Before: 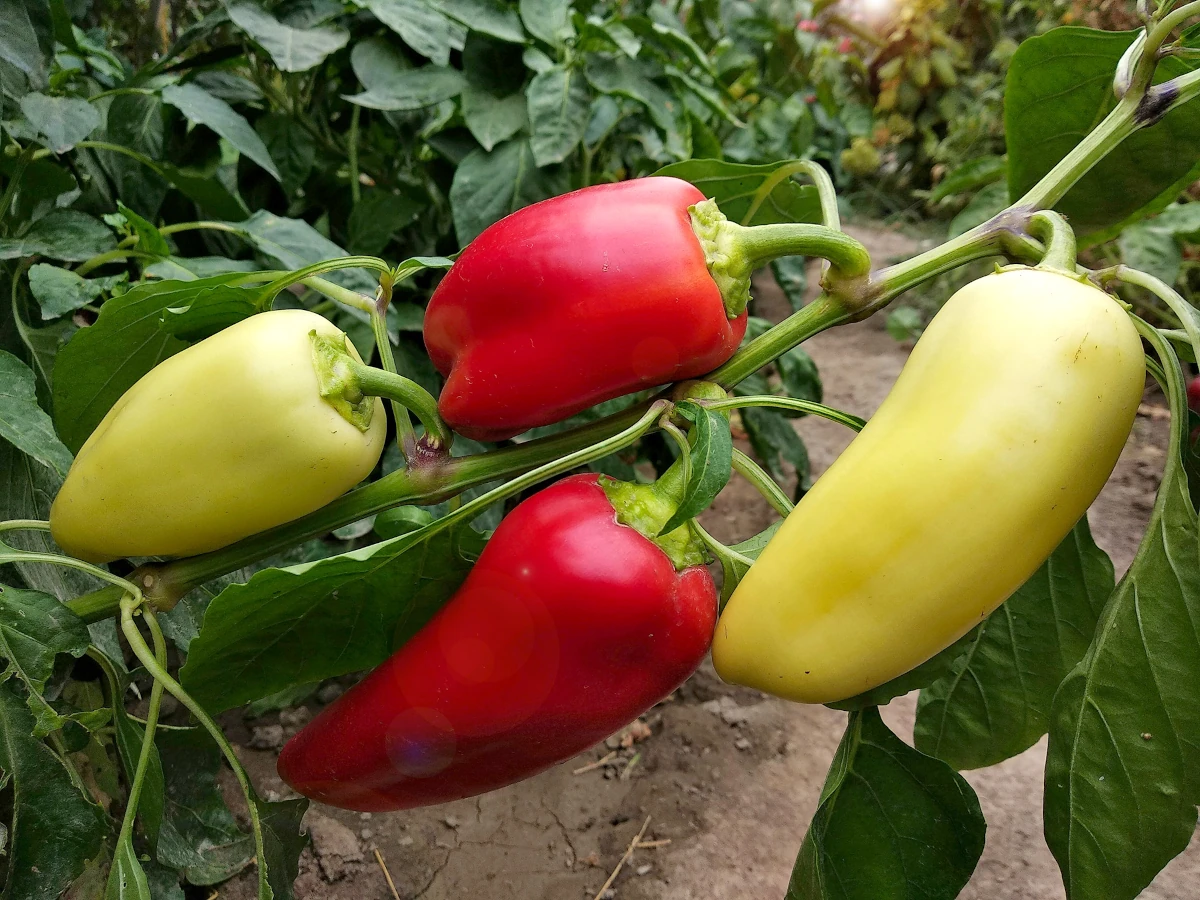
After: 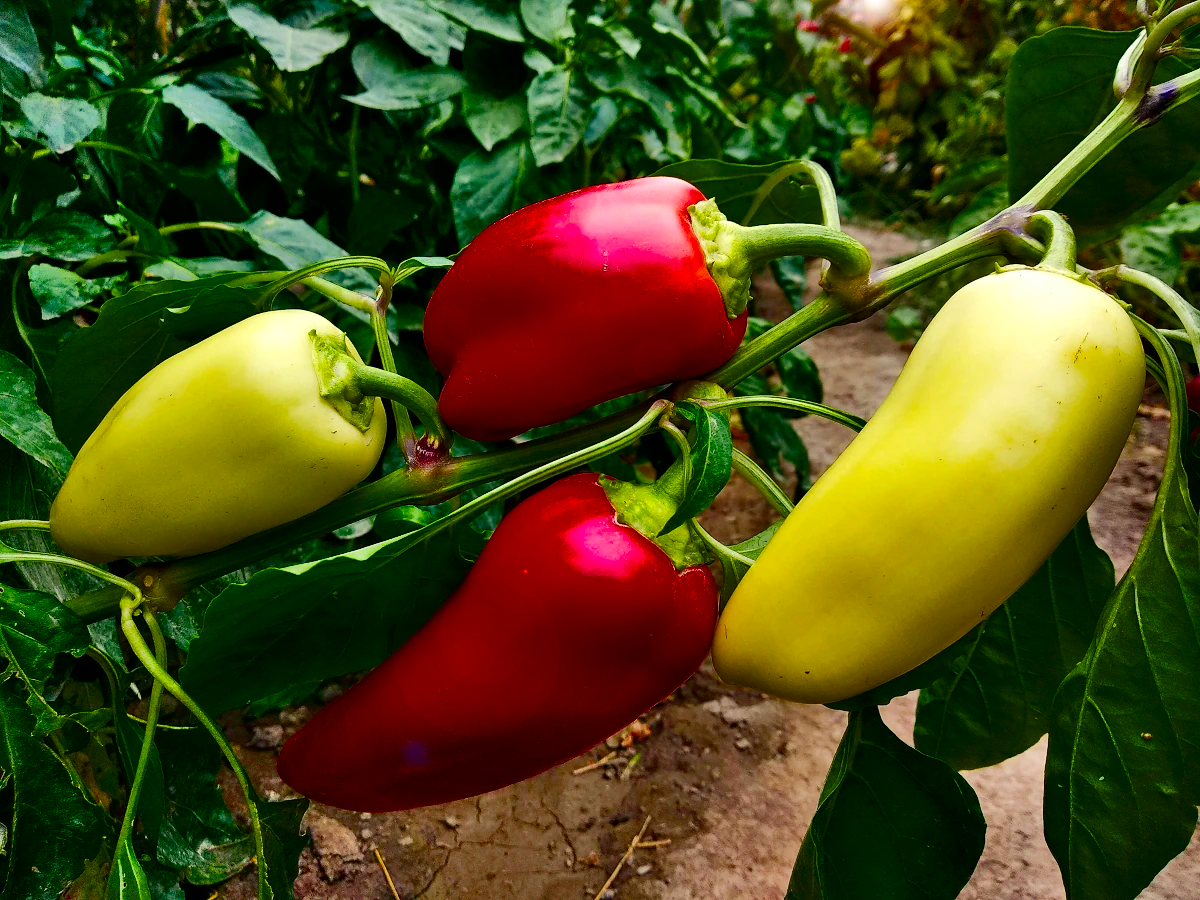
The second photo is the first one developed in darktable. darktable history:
contrast brightness saturation: contrast 0.117, brightness -0.124, saturation 0.202
color balance rgb: shadows lift › luminance -21.629%, shadows lift › chroma 6.612%, shadows lift › hue 267.9°, linear chroma grading › global chroma 15.133%, perceptual saturation grading › global saturation 27.201%, perceptual saturation grading › highlights -28.654%, perceptual saturation grading › mid-tones 15.785%, perceptual saturation grading › shadows 33.81%, saturation formula JzAzBz (2021)
shadows and highlights: soften with gaussian
